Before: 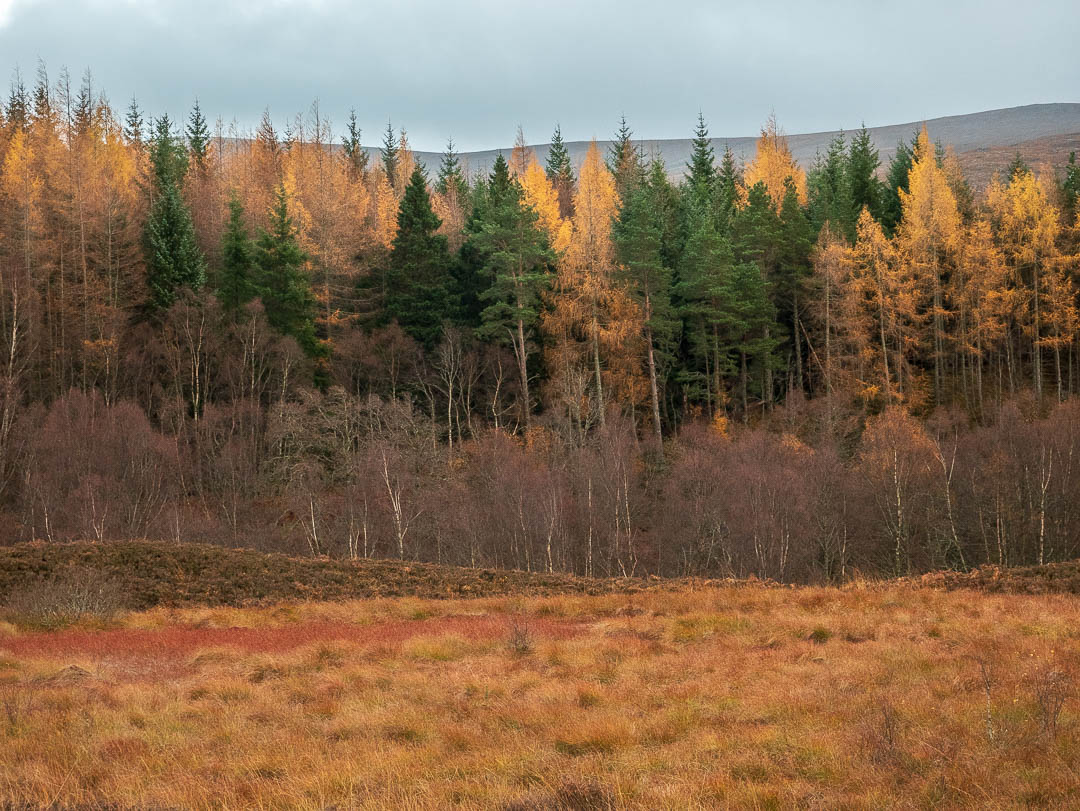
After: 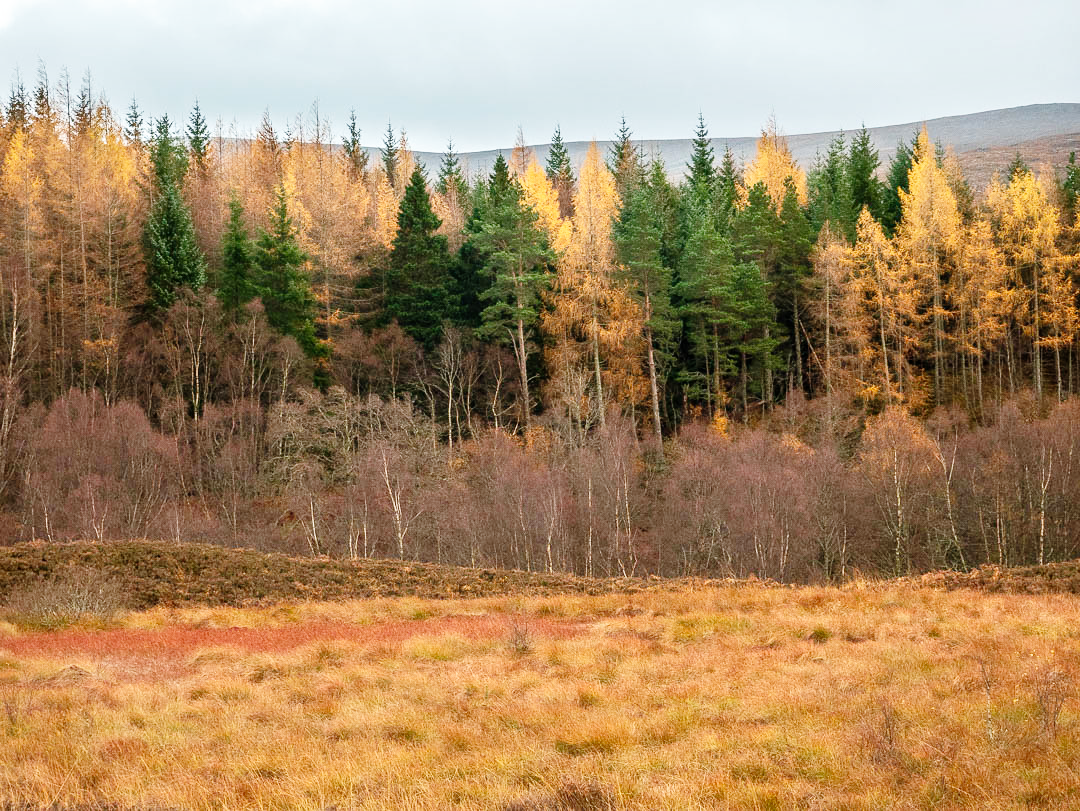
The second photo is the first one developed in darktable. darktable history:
shadows and highlights: radius 264.75, soften with gaussian
tone equalizer: on, module defaults
base curve: curves: ch0 [(0, 0) (0.008, 0.007) (0.022, 0.029) (0.048, 0.089) (0.092, 0.197) (0.191, 0.399) (0.275, 0.534) (0.357, 0.65) (0.477, 0.78) (0.542, 0.833) (0.799, 0.973) (1, 1)], preserve colors none
